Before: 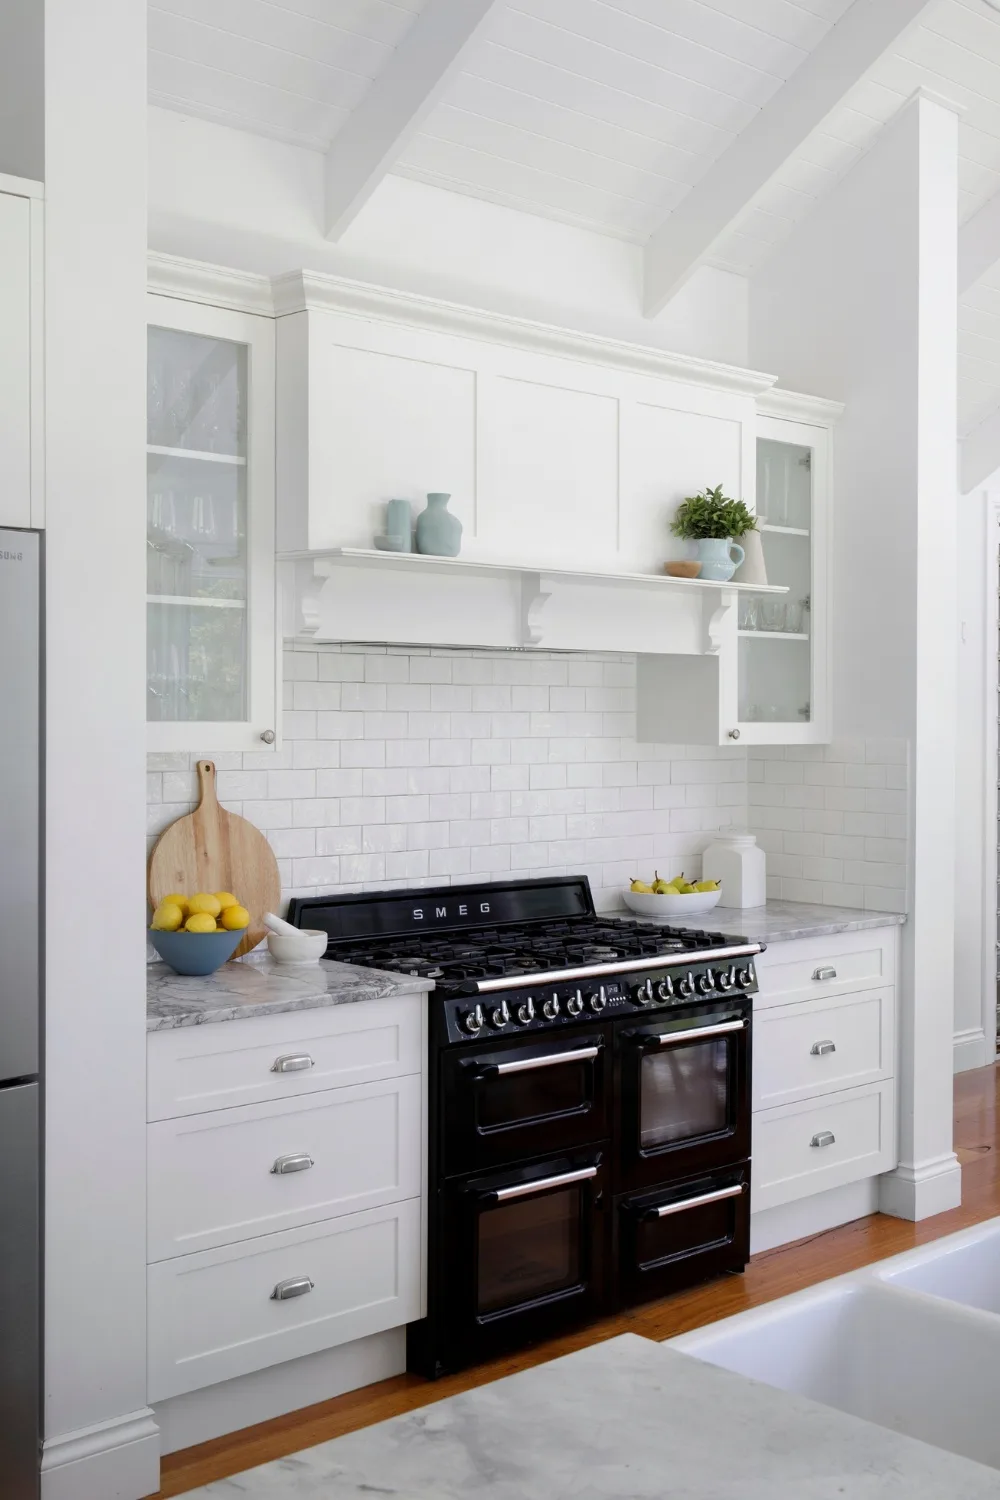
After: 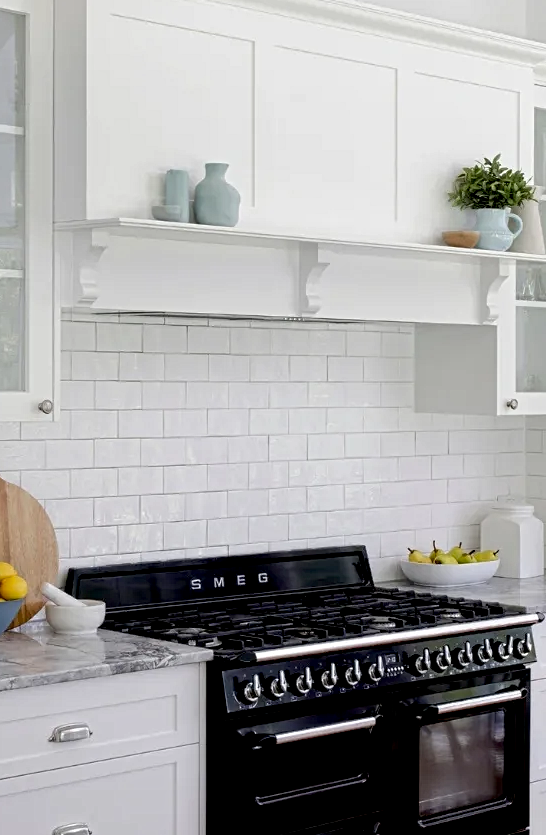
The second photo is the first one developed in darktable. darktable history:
exposure: black level correction 0.009, compensate highlight preservation false
contrast equalizer: octaves 7, y [[0.5, 0.5, 0.5, 0.539, 0.64, 0.611], [0.5 ×6], [0.5 ×6], [0 ×6], [0 ×6]]
crop and rotate: left 22.201%, top 22.051%, right 23.193%, bottom 22.25%
